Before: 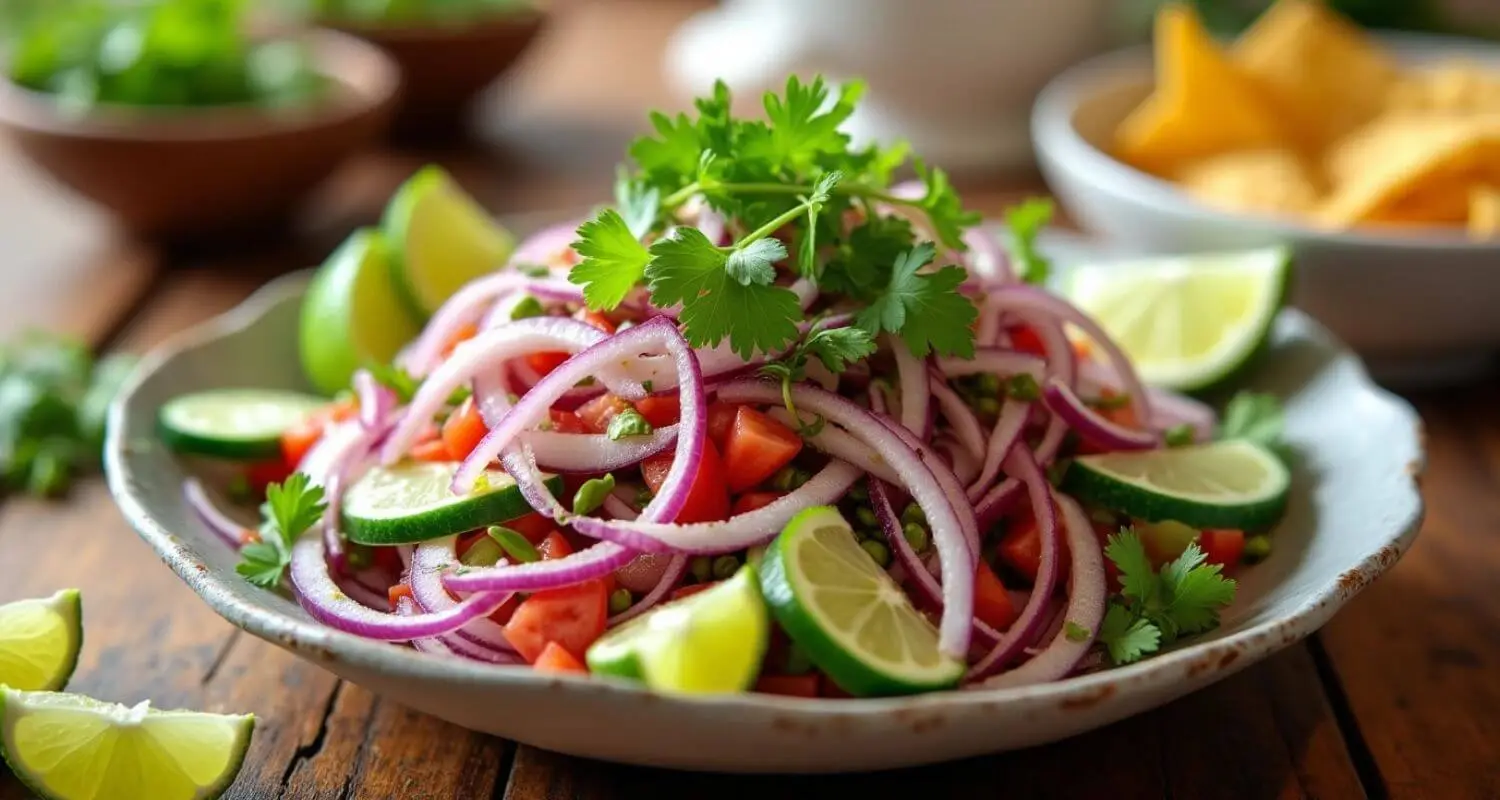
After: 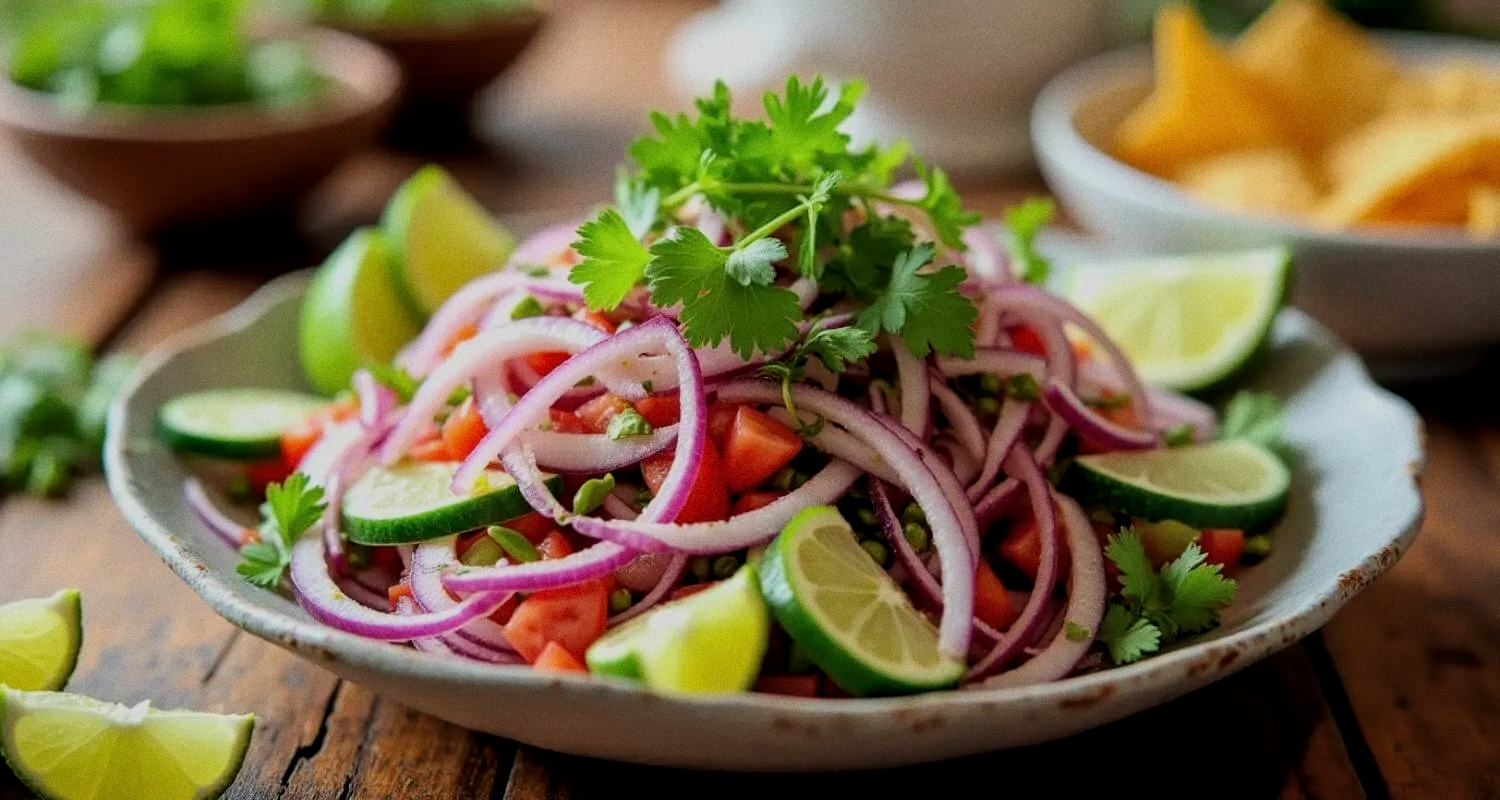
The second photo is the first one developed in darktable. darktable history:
filmic rgb: black relative exposure -7.65 EV, white relative exposure 4.56 EV, hardness 3.61, color science v6 (2022)
local contrast: highlights 100%, shadows 100%, detail 120%, midtone range 0.2
tone equalizer: on, module defaults
grain: coarseness 0.09 ISO
